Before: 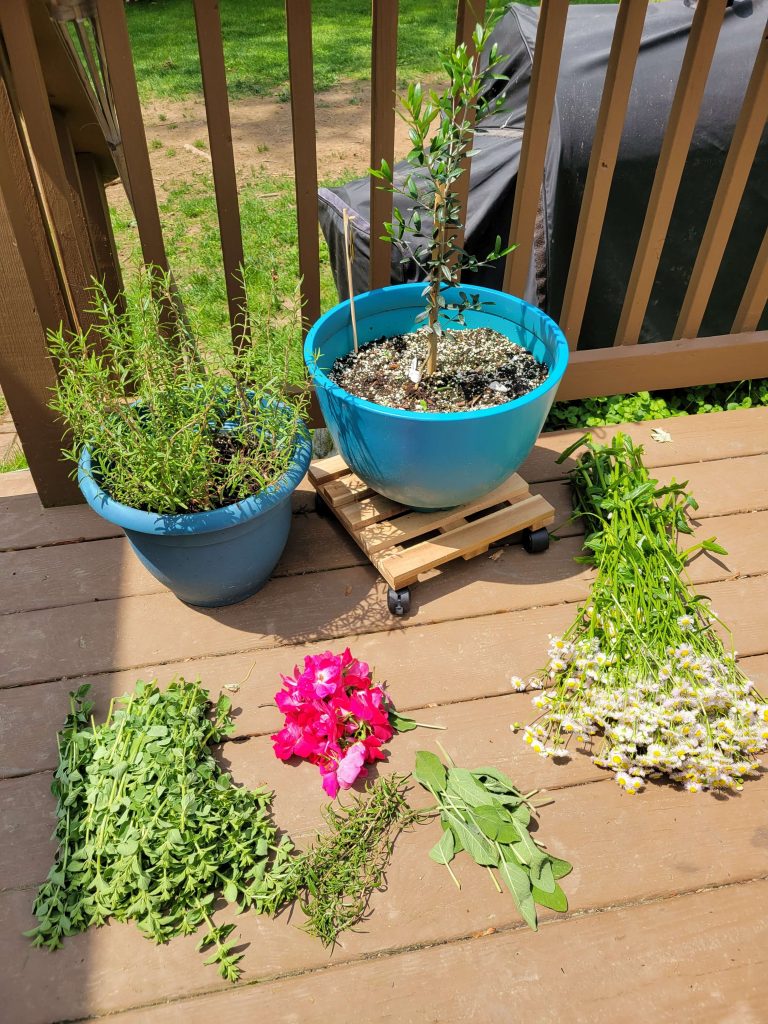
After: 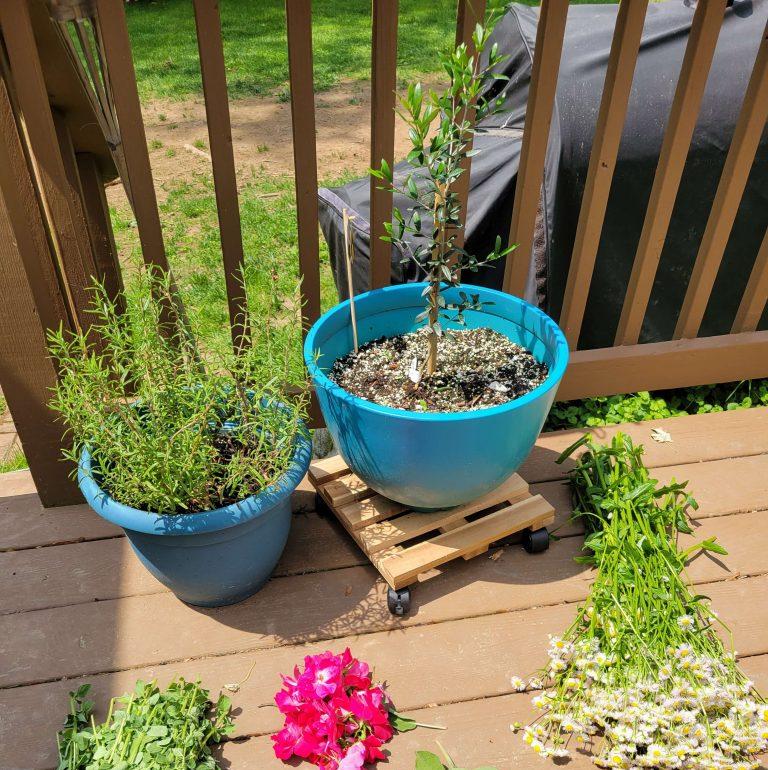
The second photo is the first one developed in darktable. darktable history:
crop: bottom 24.783%
